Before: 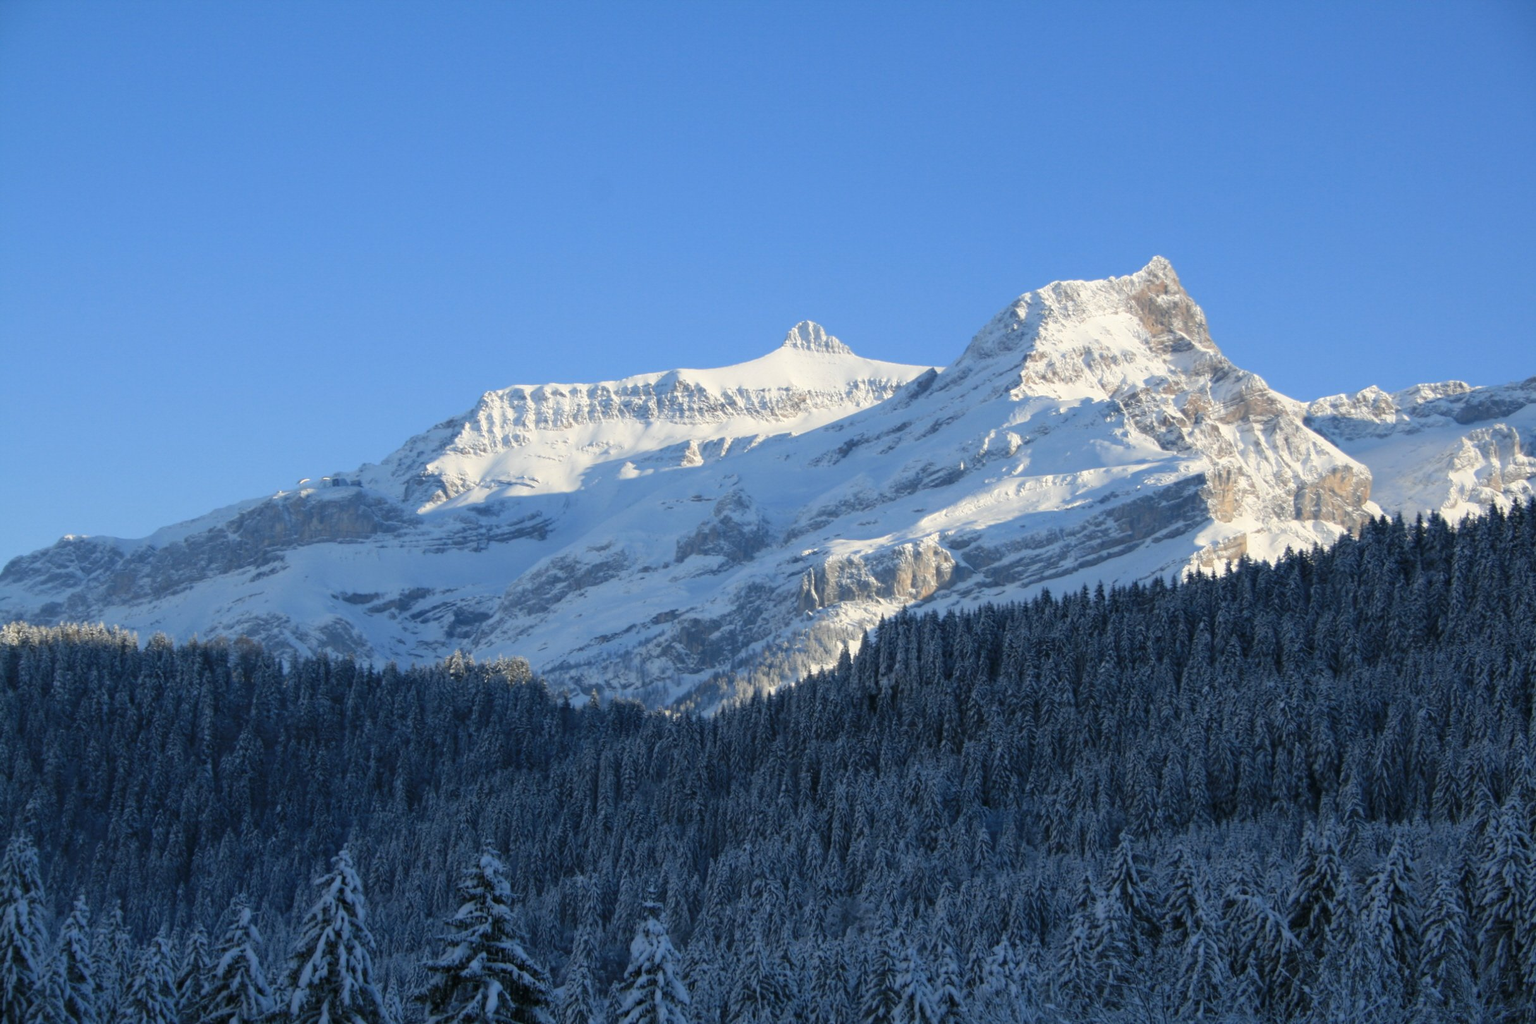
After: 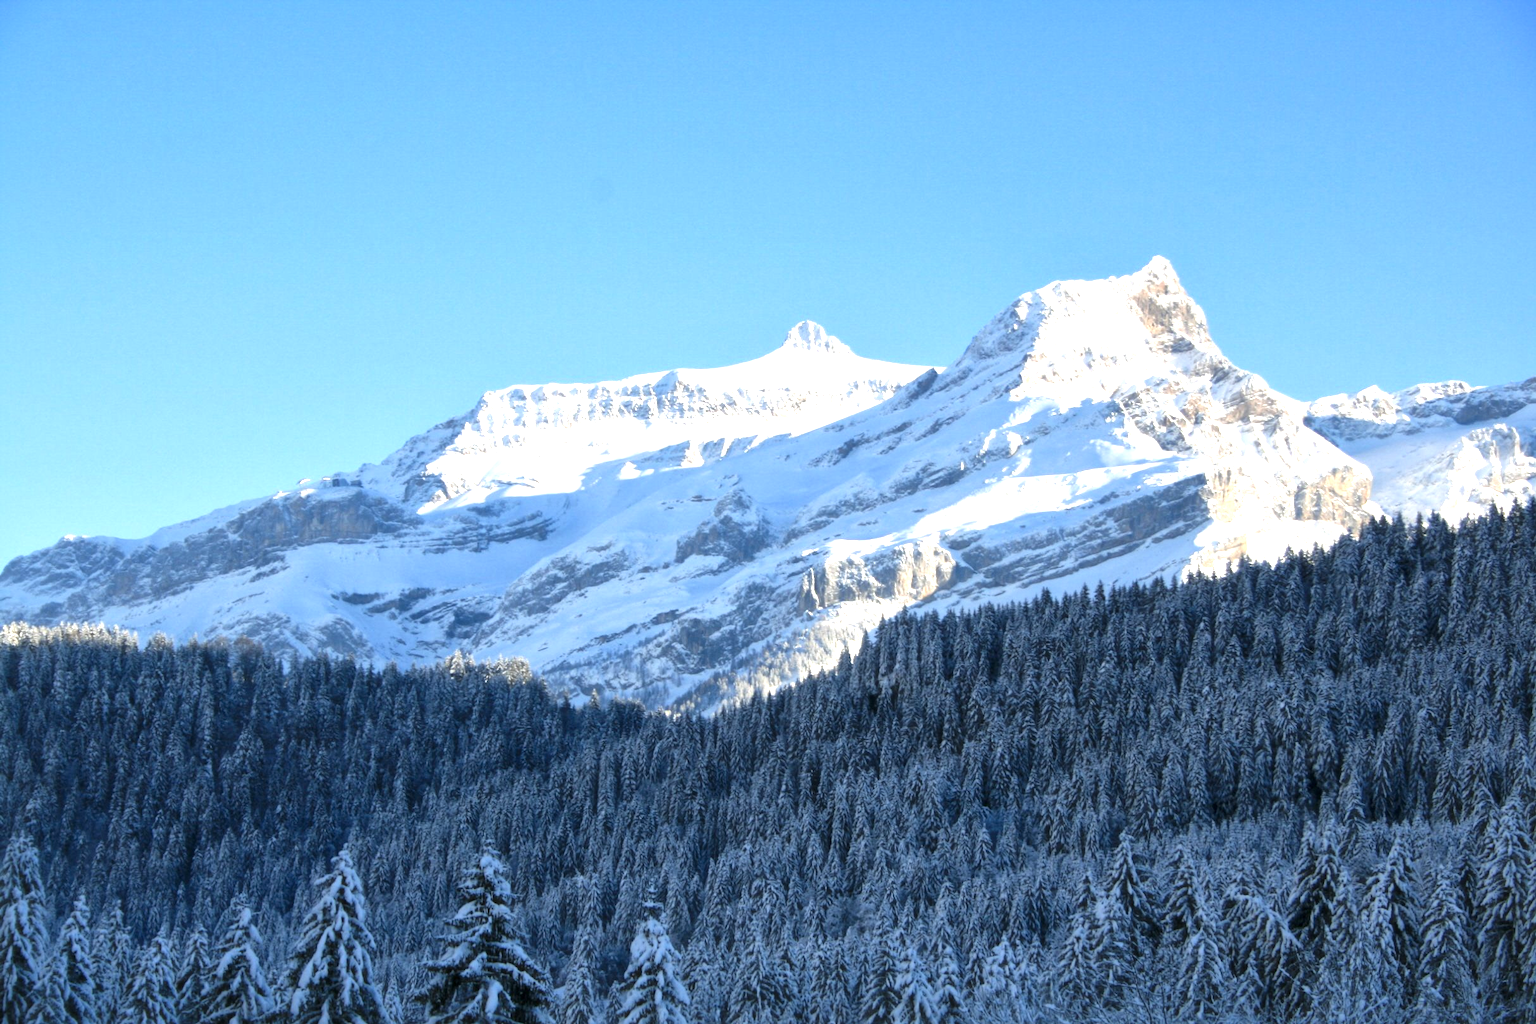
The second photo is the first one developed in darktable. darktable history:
levels: levels [0, 0.374, 0.749]
local contrast: mode bilateral grid, contrast 20, coarseness 51, detail 141%, midtone range 0.2
haze removal: strength -0.093, adaptive false
